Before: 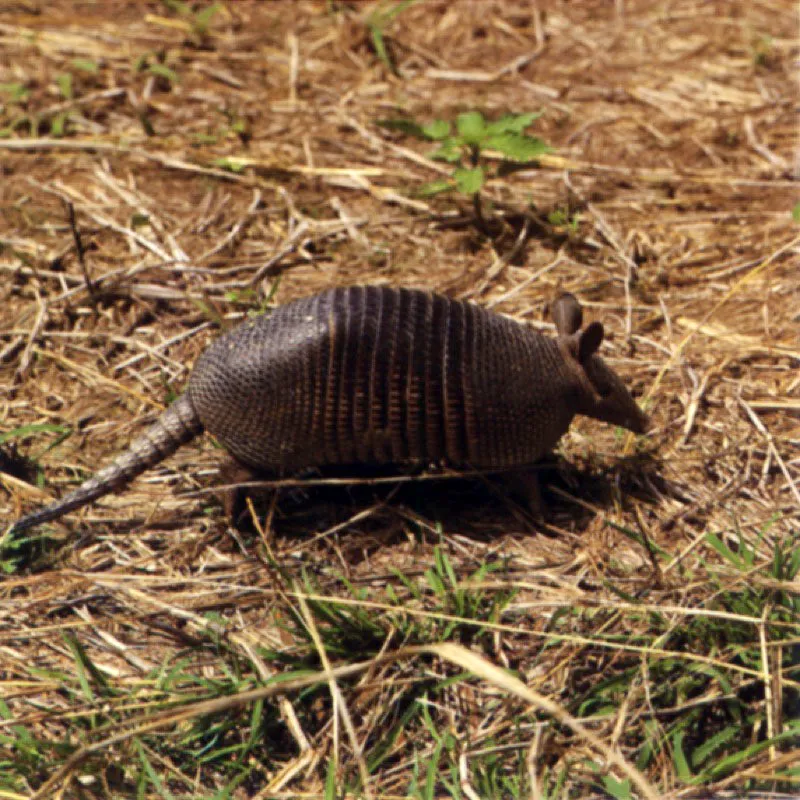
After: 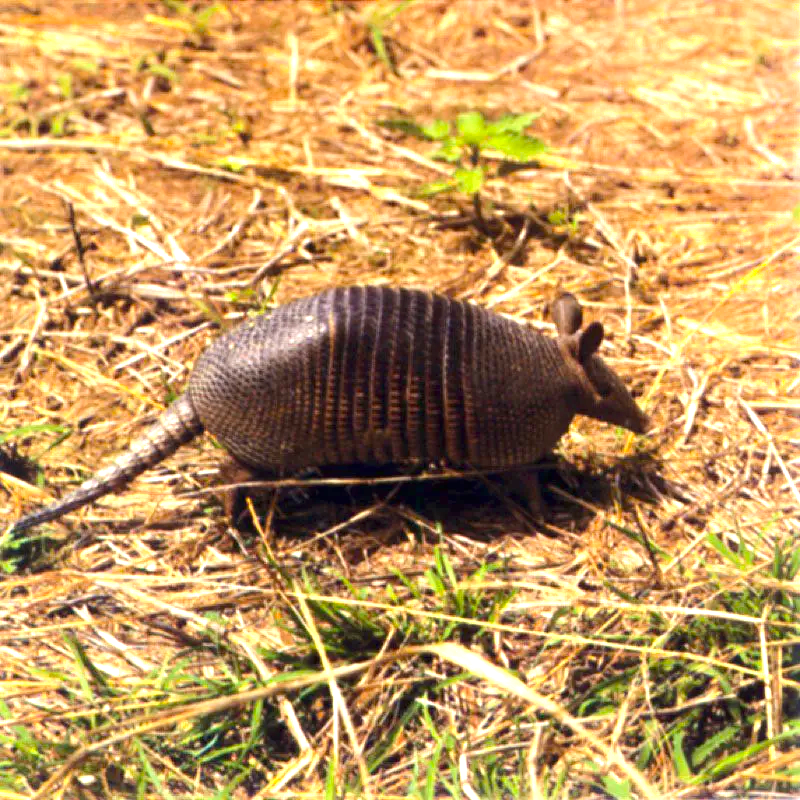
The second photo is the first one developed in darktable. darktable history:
color balance: output saturation 120%
shadows and highlights: shadows -23.08, highlights 46.15, soften with gaussian
exposure: black level correction 0, exposure 1.2 EV, compensate highlight preservation false
